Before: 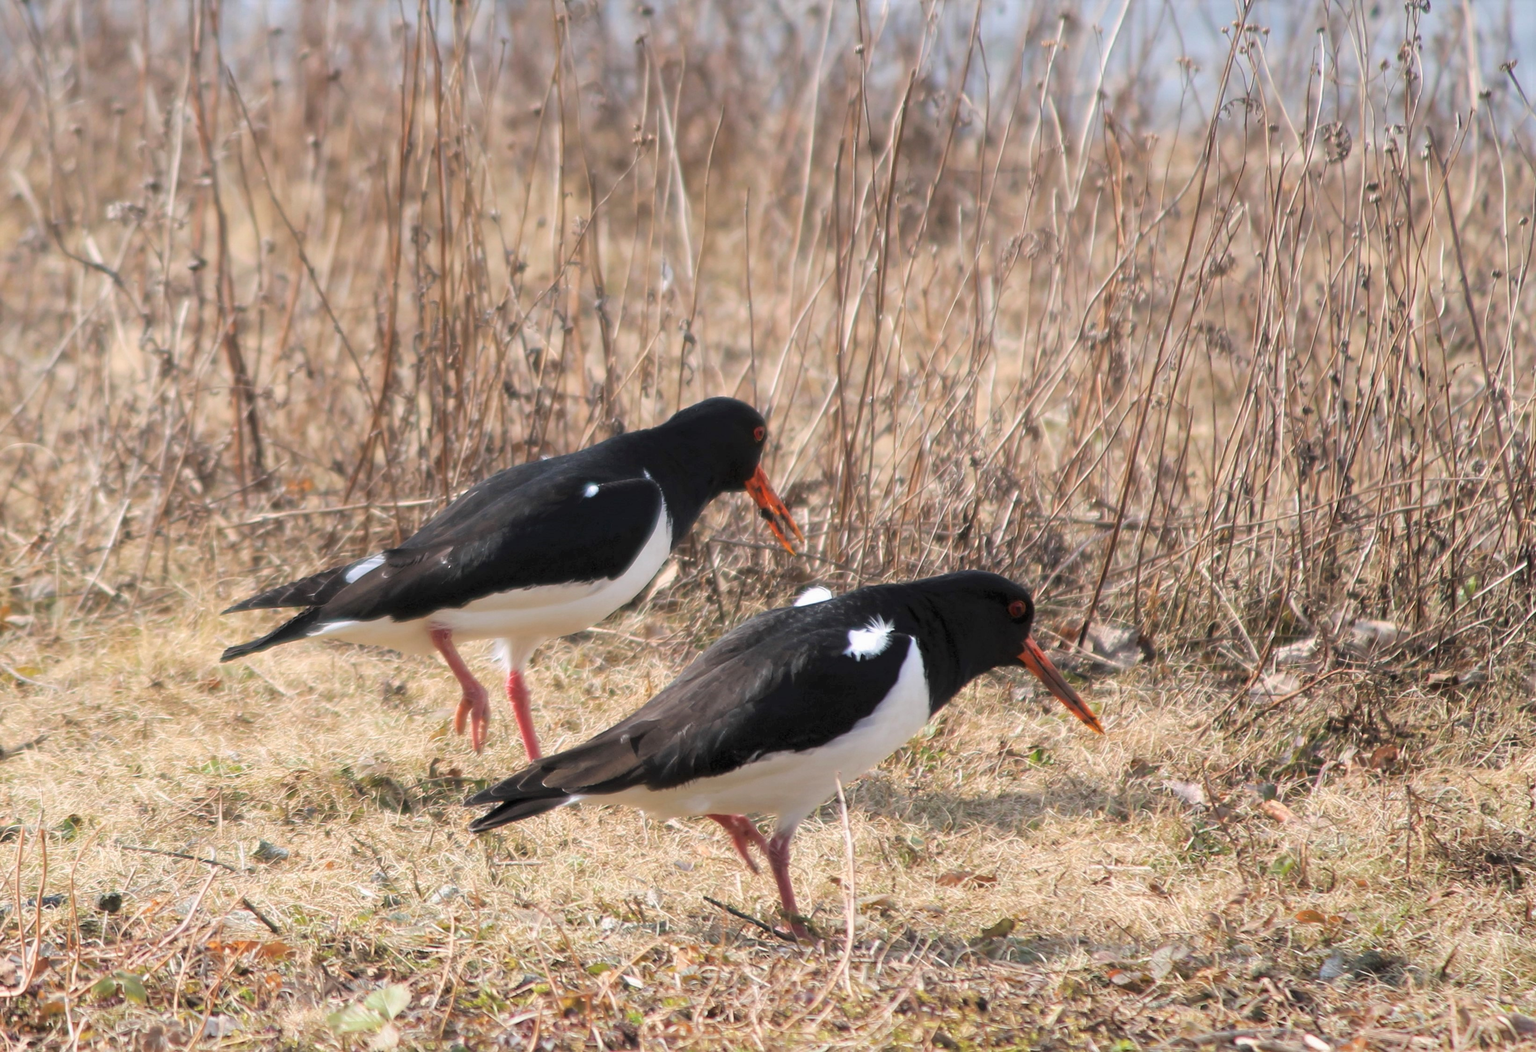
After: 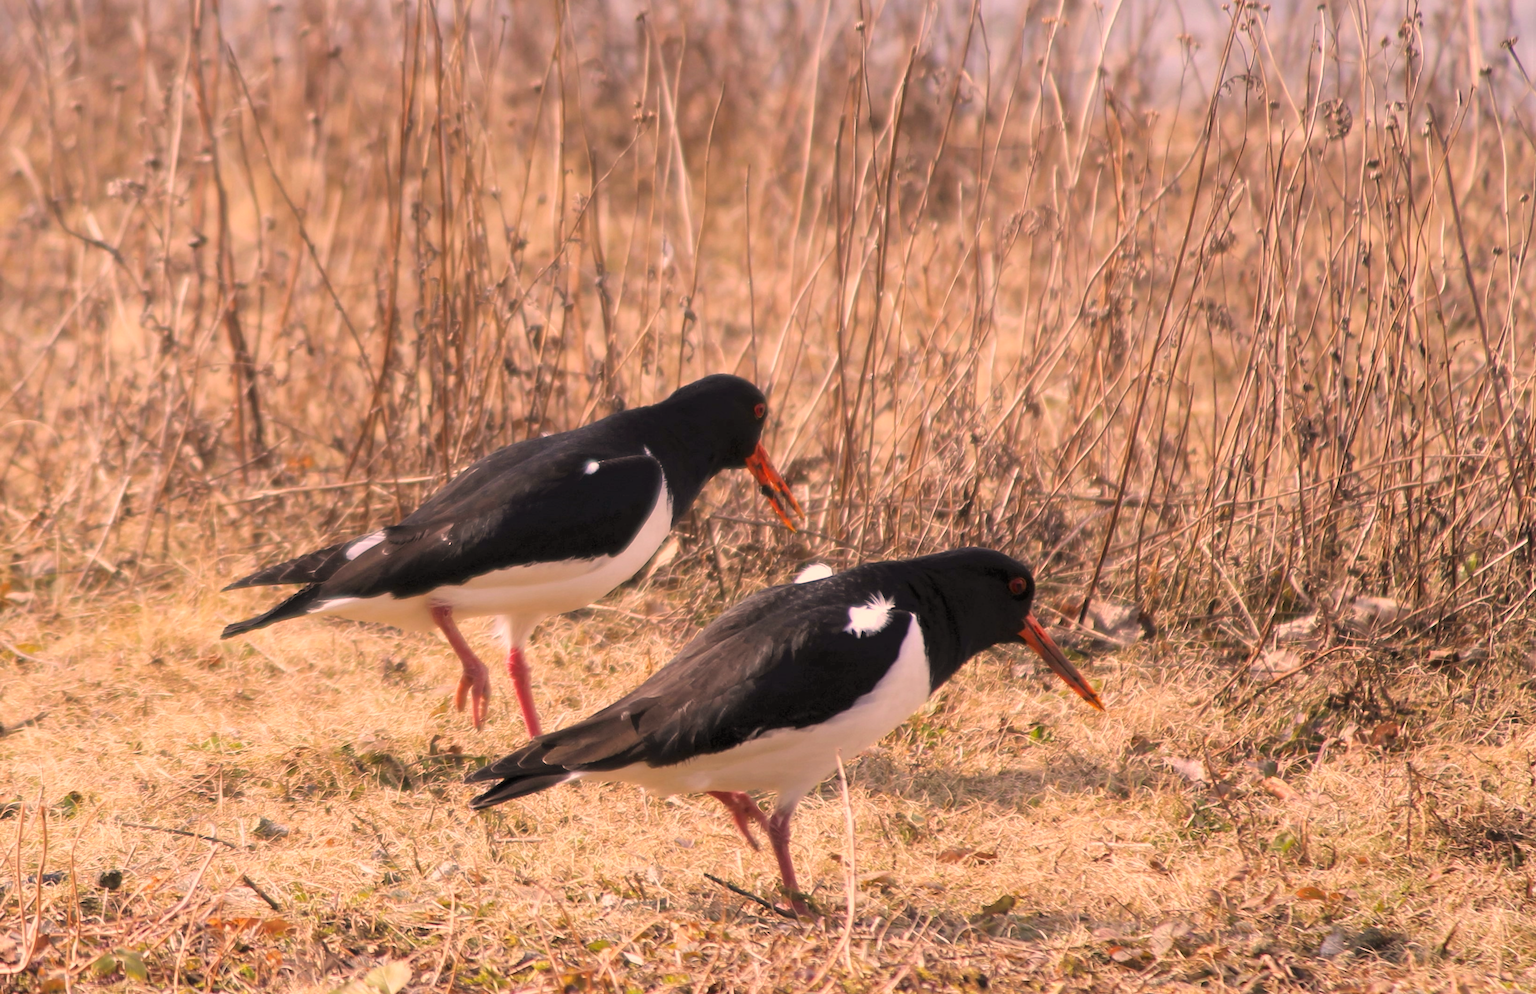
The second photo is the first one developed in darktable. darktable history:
crop and rotate: top 2.282%, bottom 3.172%
color correction: highlights a* 20.67, highlights b* 19.57
tone curve: curves: ch1 [(0, 0) (0.108, 0.197) (0.5, 0.5) (0.681, 0.885) (1, 1)]; ch2 [(0, 0) (0.28, 0.151) (1, 1)], preserve colors none
